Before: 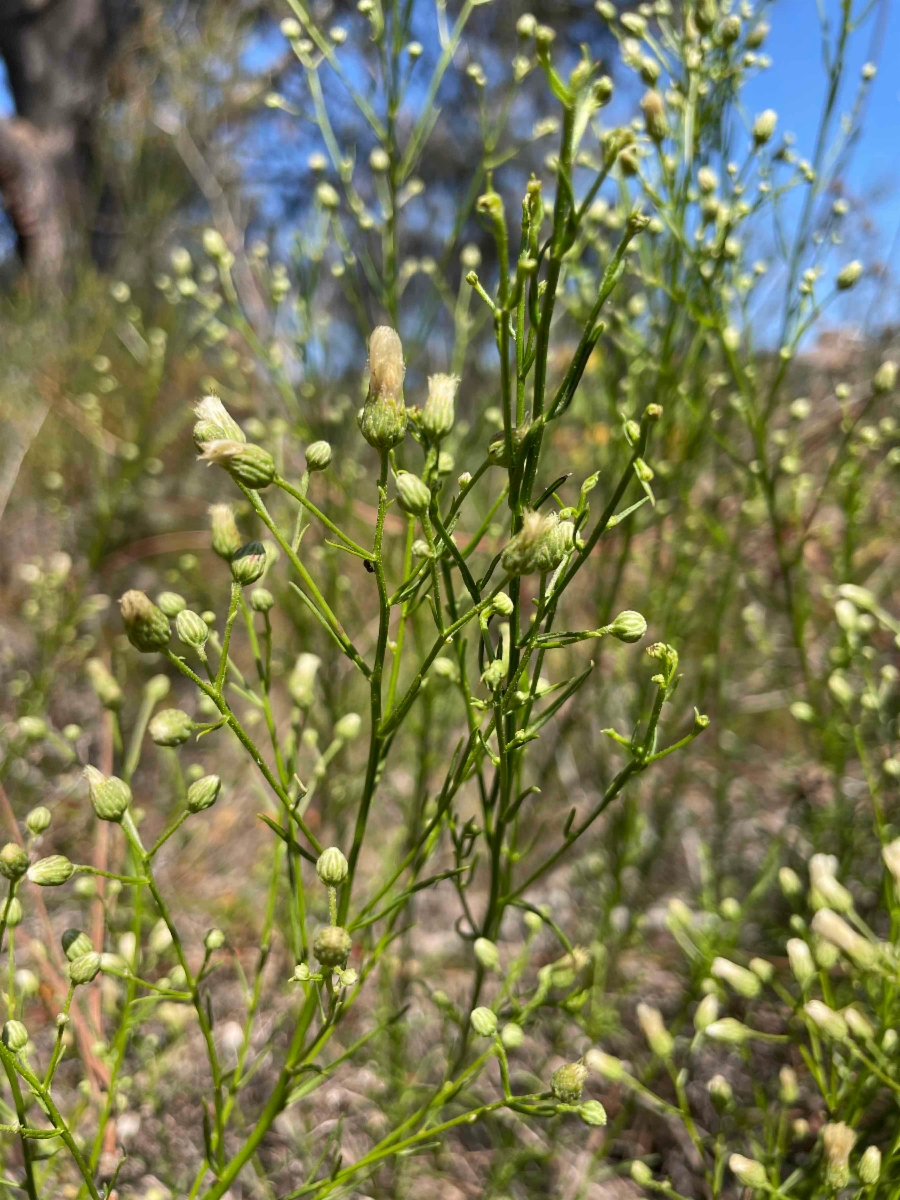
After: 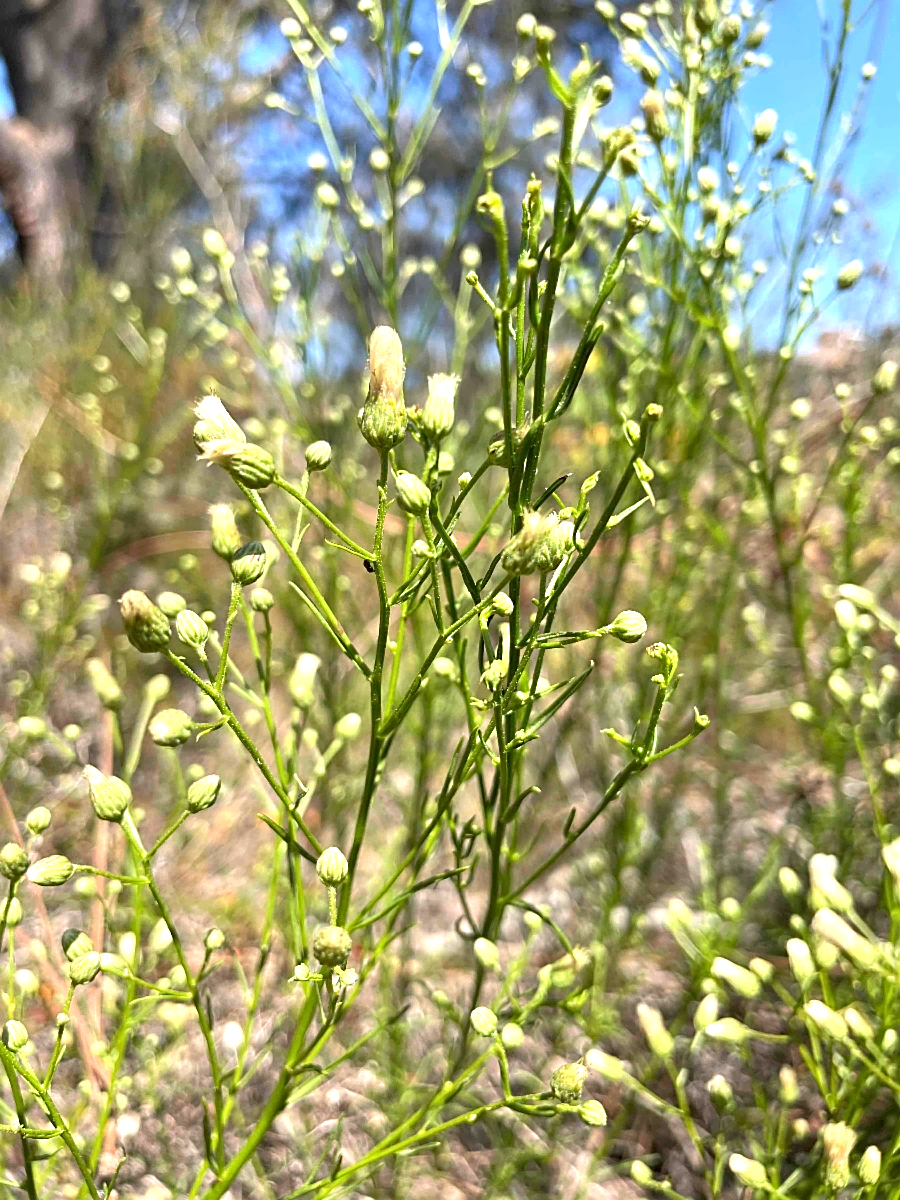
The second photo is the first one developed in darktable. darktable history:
sharpen: on, module defaults
exposure: black level correction 0, exposure 0.895 EV, compensate exposure bias true, compensate highlight preservation false
